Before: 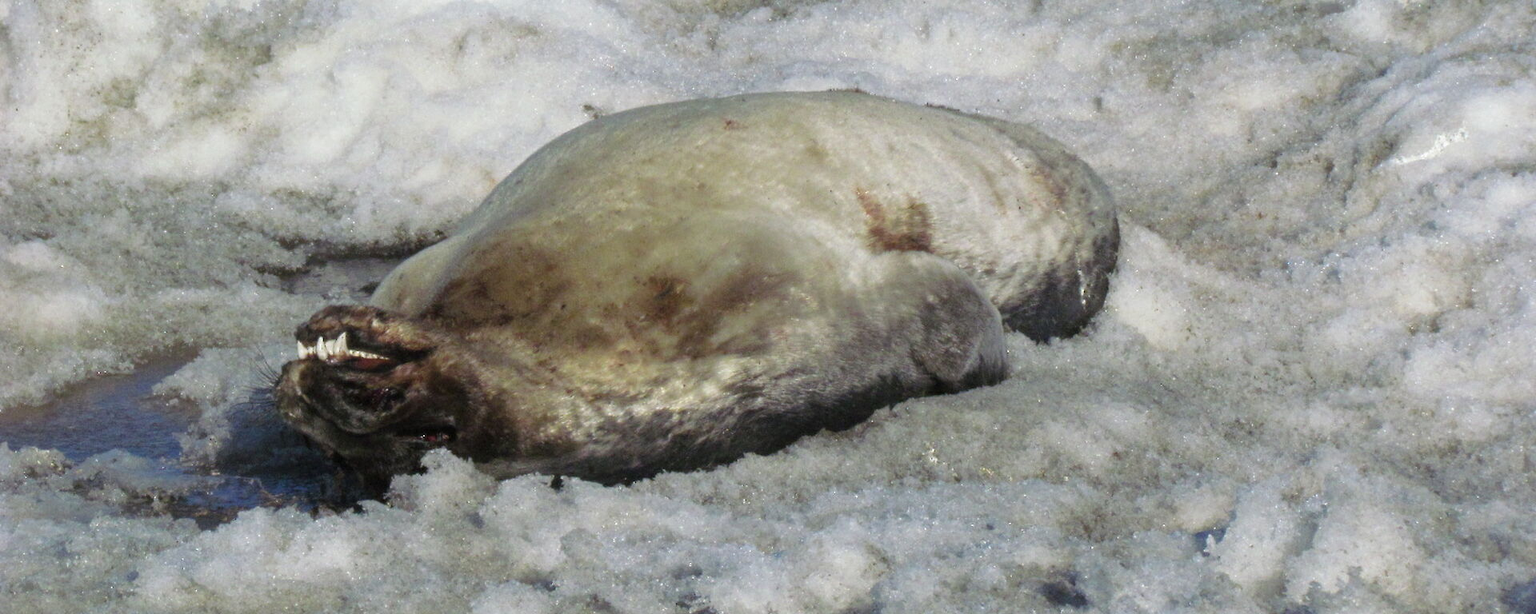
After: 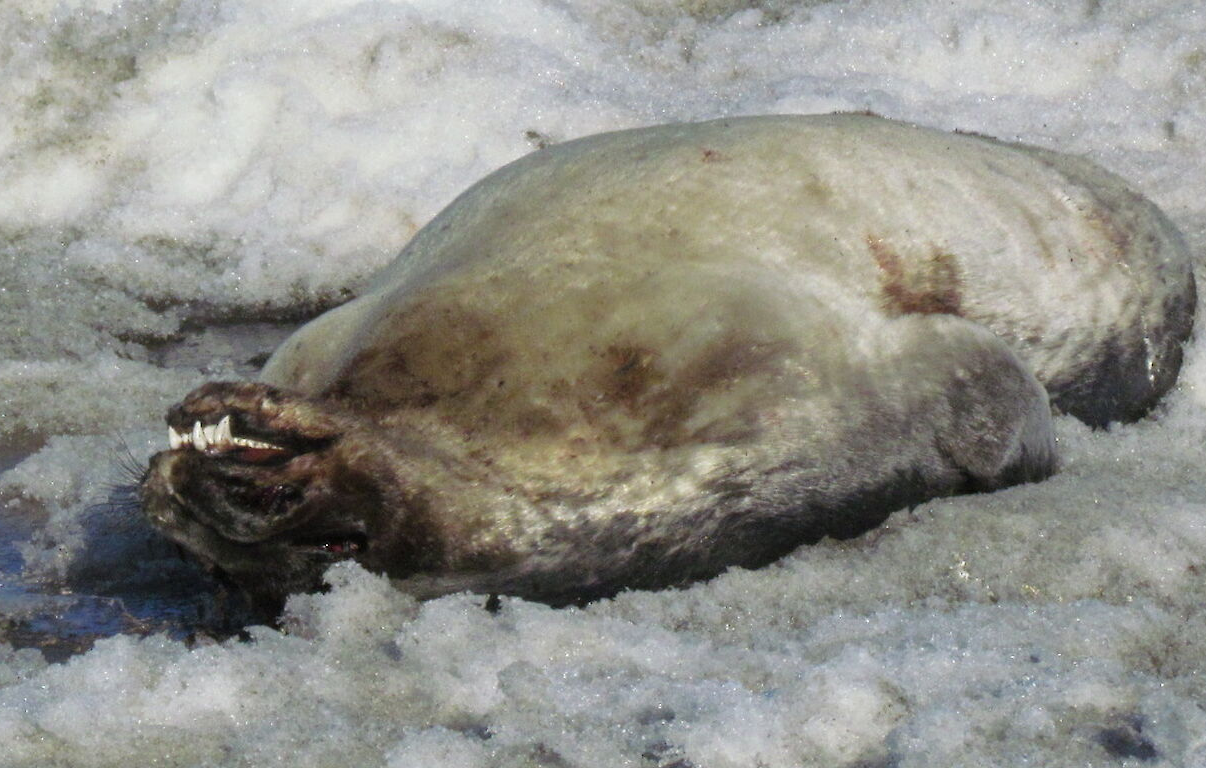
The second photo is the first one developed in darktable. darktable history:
crop: left 10.596%, right 26.571%
